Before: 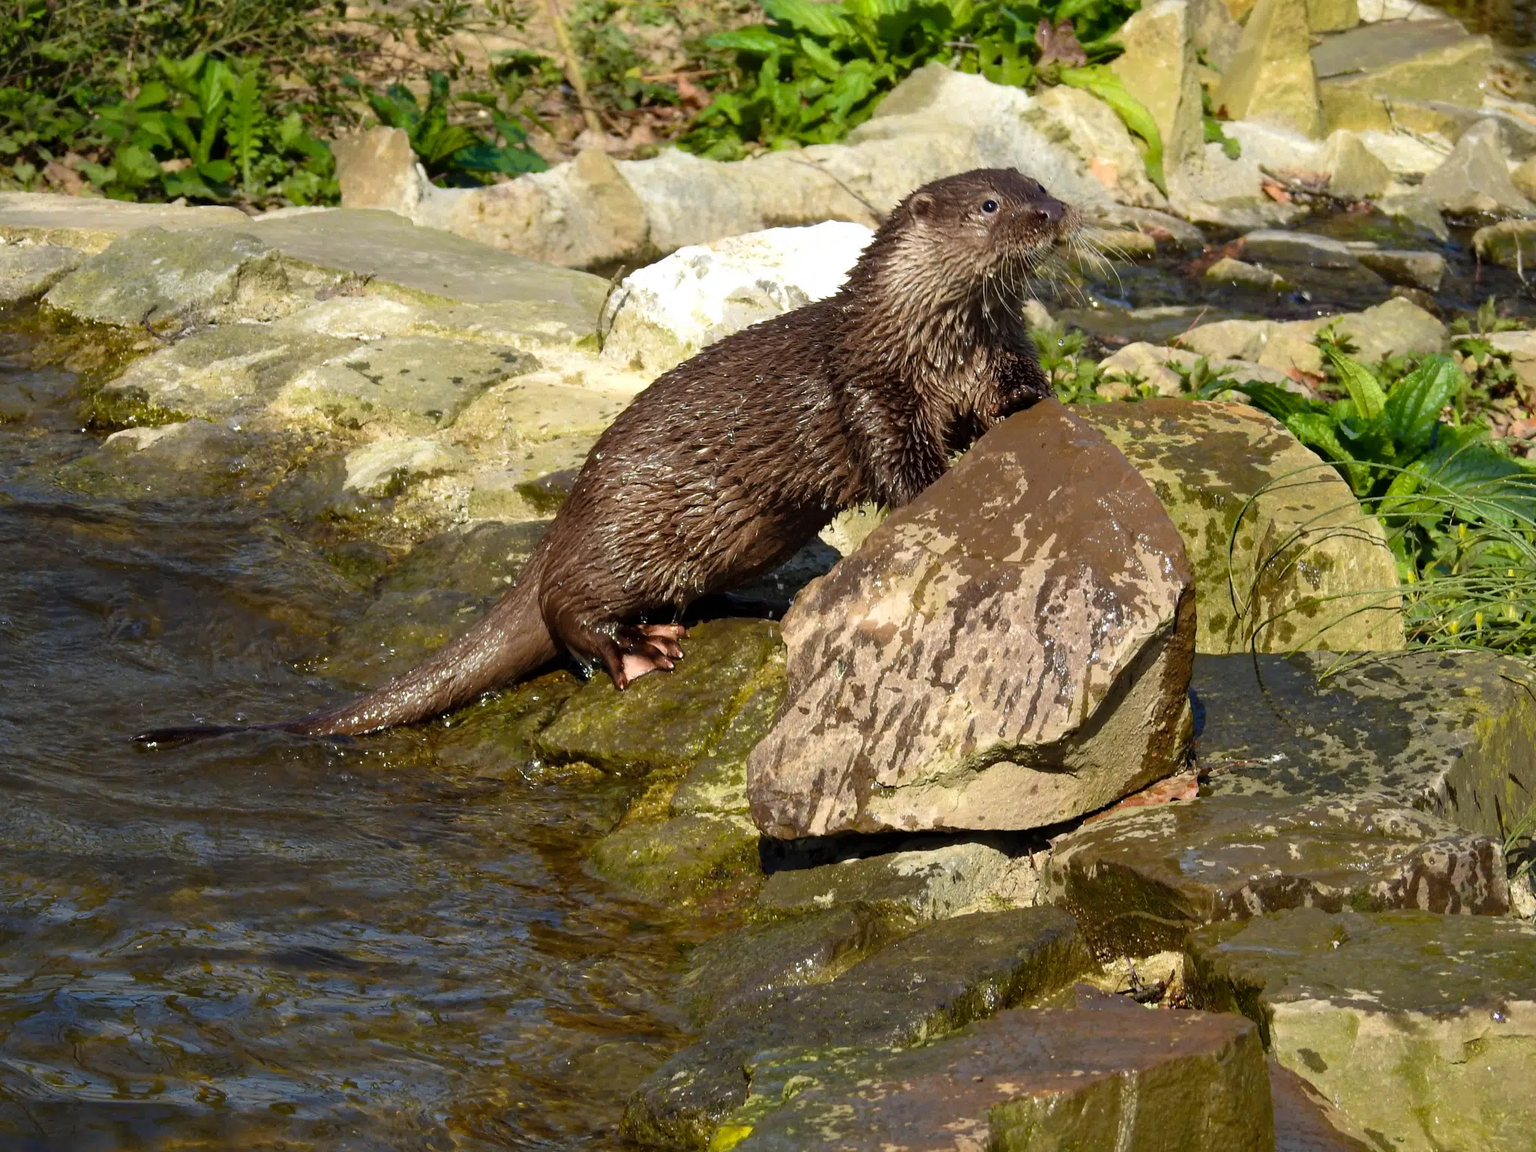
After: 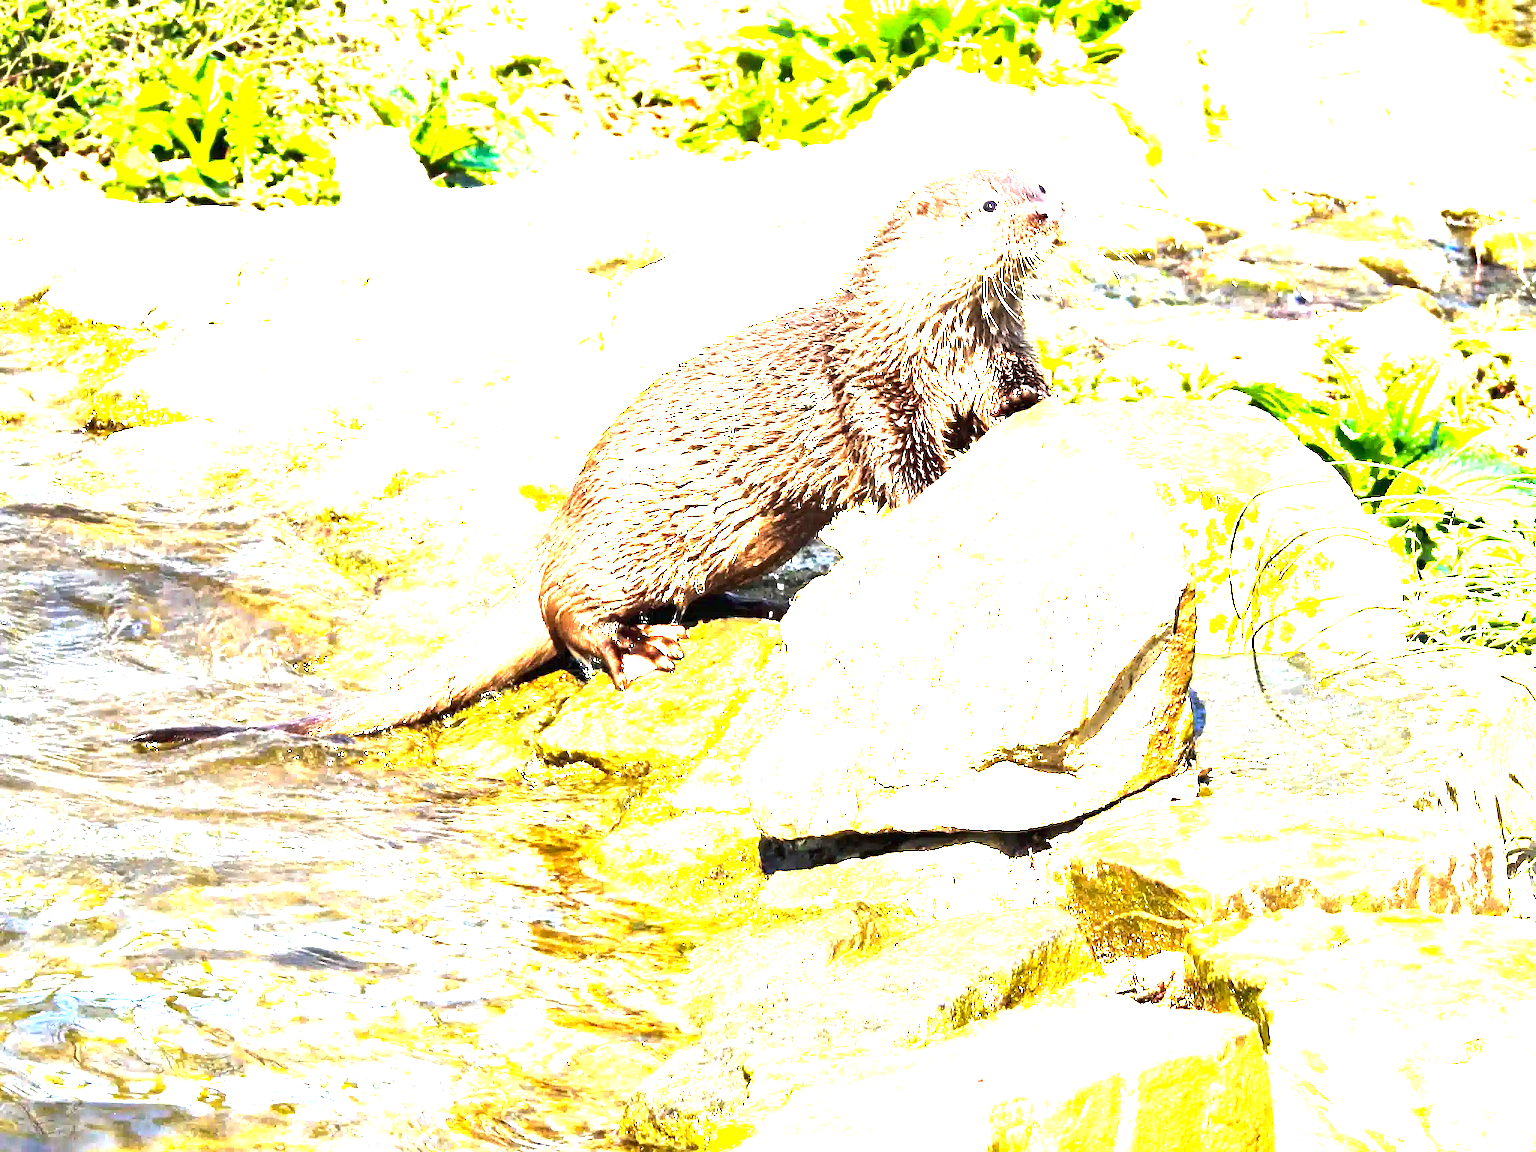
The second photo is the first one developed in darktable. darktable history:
tone equalizer: -8 EV -0.75 EV, -7 EV -0.7 EV, -6 EV -0.6 EV, -5 EV -0.4 EV, -3 EV 0.4 EV, -2 EV 0.6 EV, -1 EV 0.7 EV, +0 EV 0.75 EV, edges refinement/feathering 500, mask exposure compensation -1.57 EV, preserve details no
exposure: black level correction 0, exposure 2.088 EV, compensate exposure bias true, compensate highlight preservation false
levels: levels [0, 0.281, 0.562]
